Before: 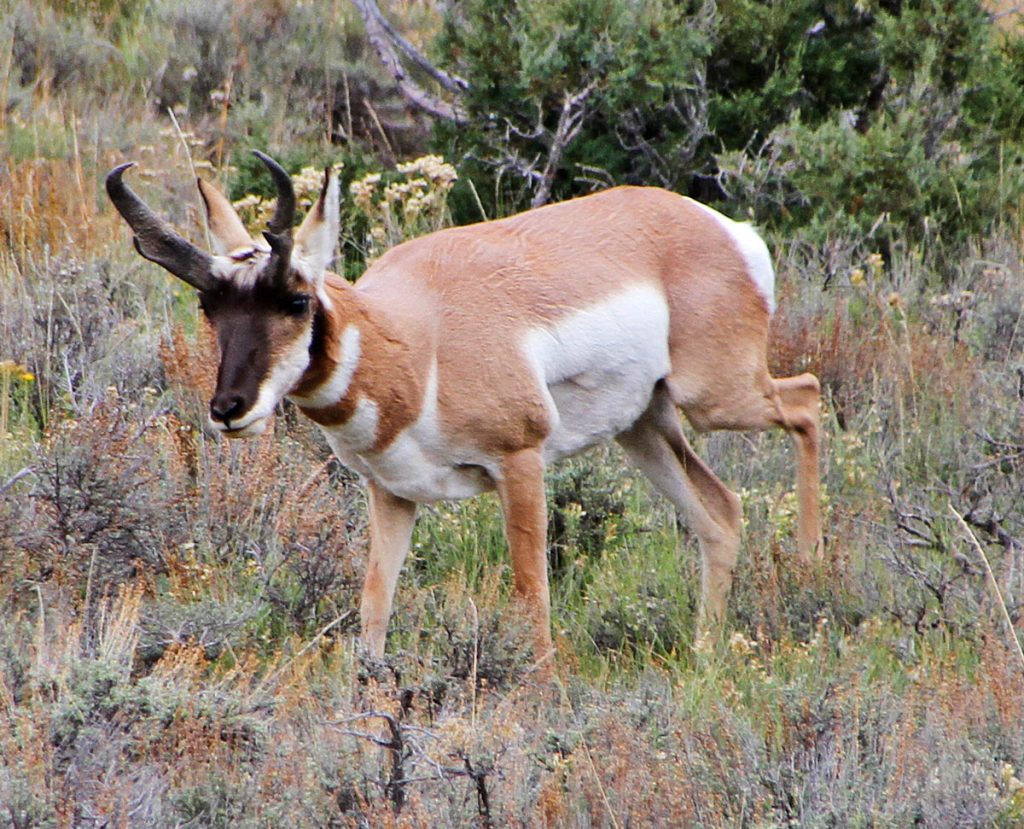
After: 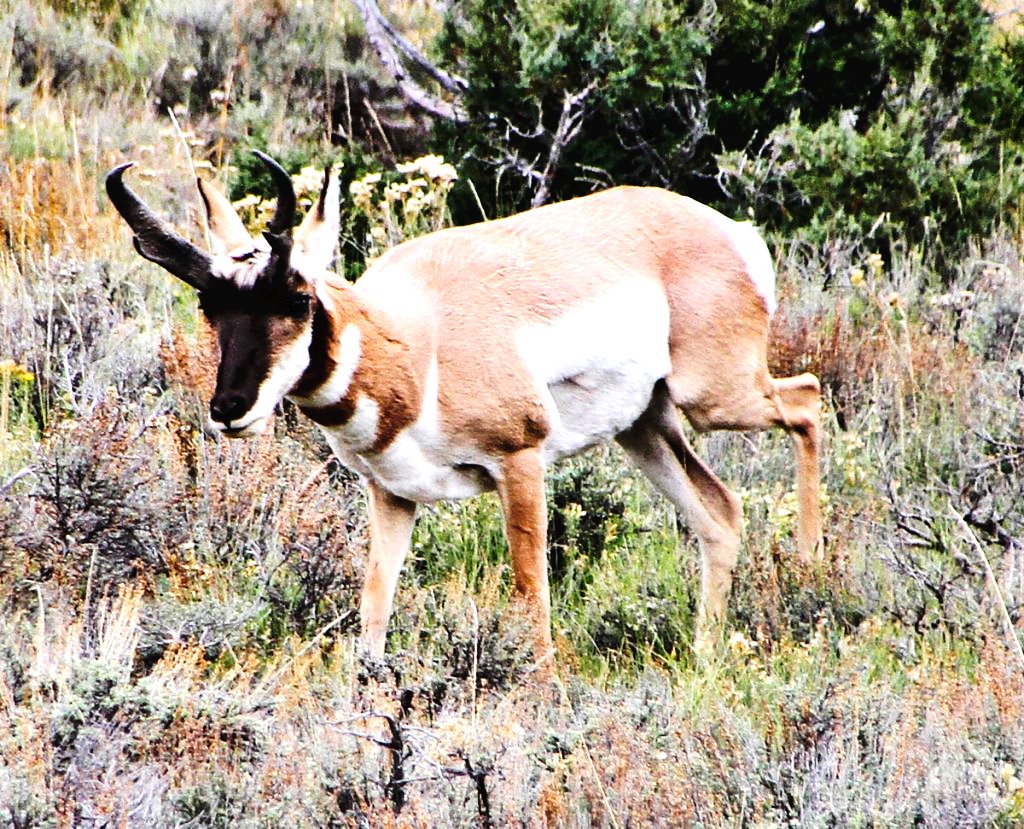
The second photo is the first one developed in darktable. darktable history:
tone equalizer: -8 EV -1.08 EV, -7 EV -1.01 EV, -6 EV -0.867 EV, -5 EV -0.578 EV, -3 EV 0.578 EV, -2 EV 0.867 EV, -1 EV 1.01 EV, +0 EV 1.08 EV, edges refinement/feathering 500, mask exposure compensation -1.57 EV, preserve details no
tone curve: curves: ch0 [(0, 0) (0.003, 0.02) (0.011, 0.021) (0.025, 0.022) (0.044, 0.023) (0.069, 0.026) (0.1, 0.04) (0.136, 0.06) (0.177, 0.092) (0.224, 0.127) (0.277, 0.176) (0.335, 0.258) (0.399, 0.349) (0.468, 0.444) (0.543, 0.546) (0.623, 0.649) (0.709, 0.754) (0.801, 0.842) (0.898, 0.922) (1, 1)], preserve colors none
